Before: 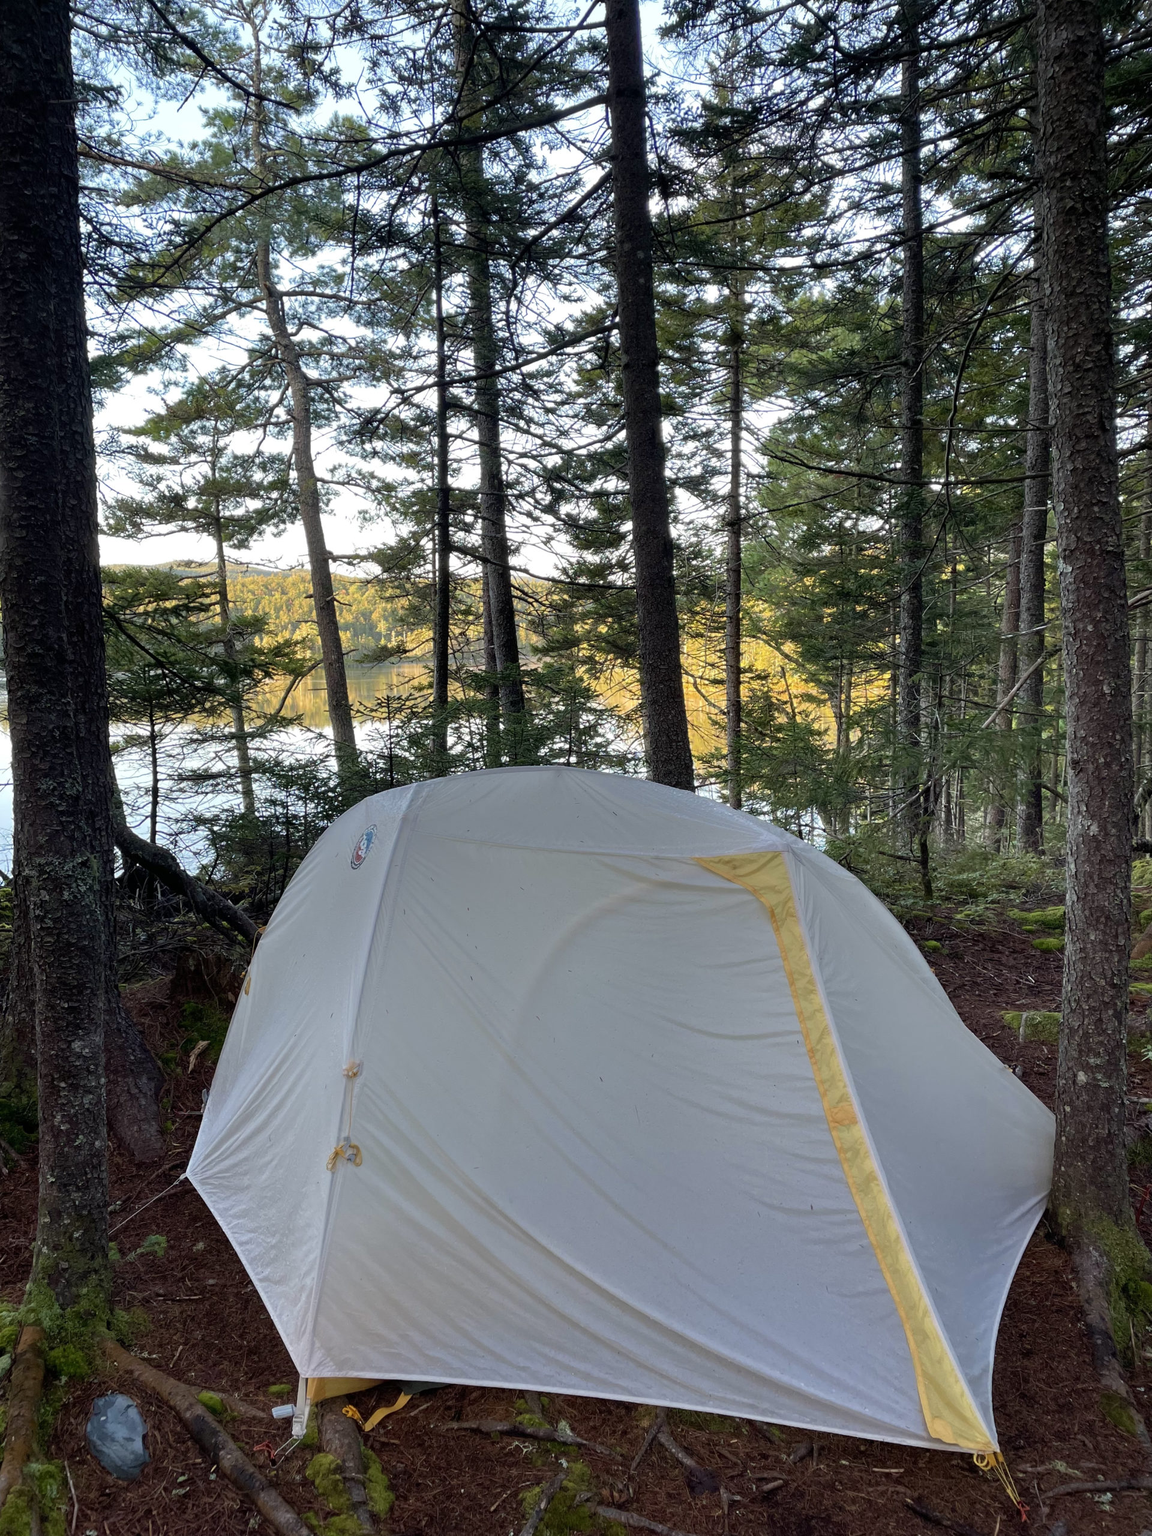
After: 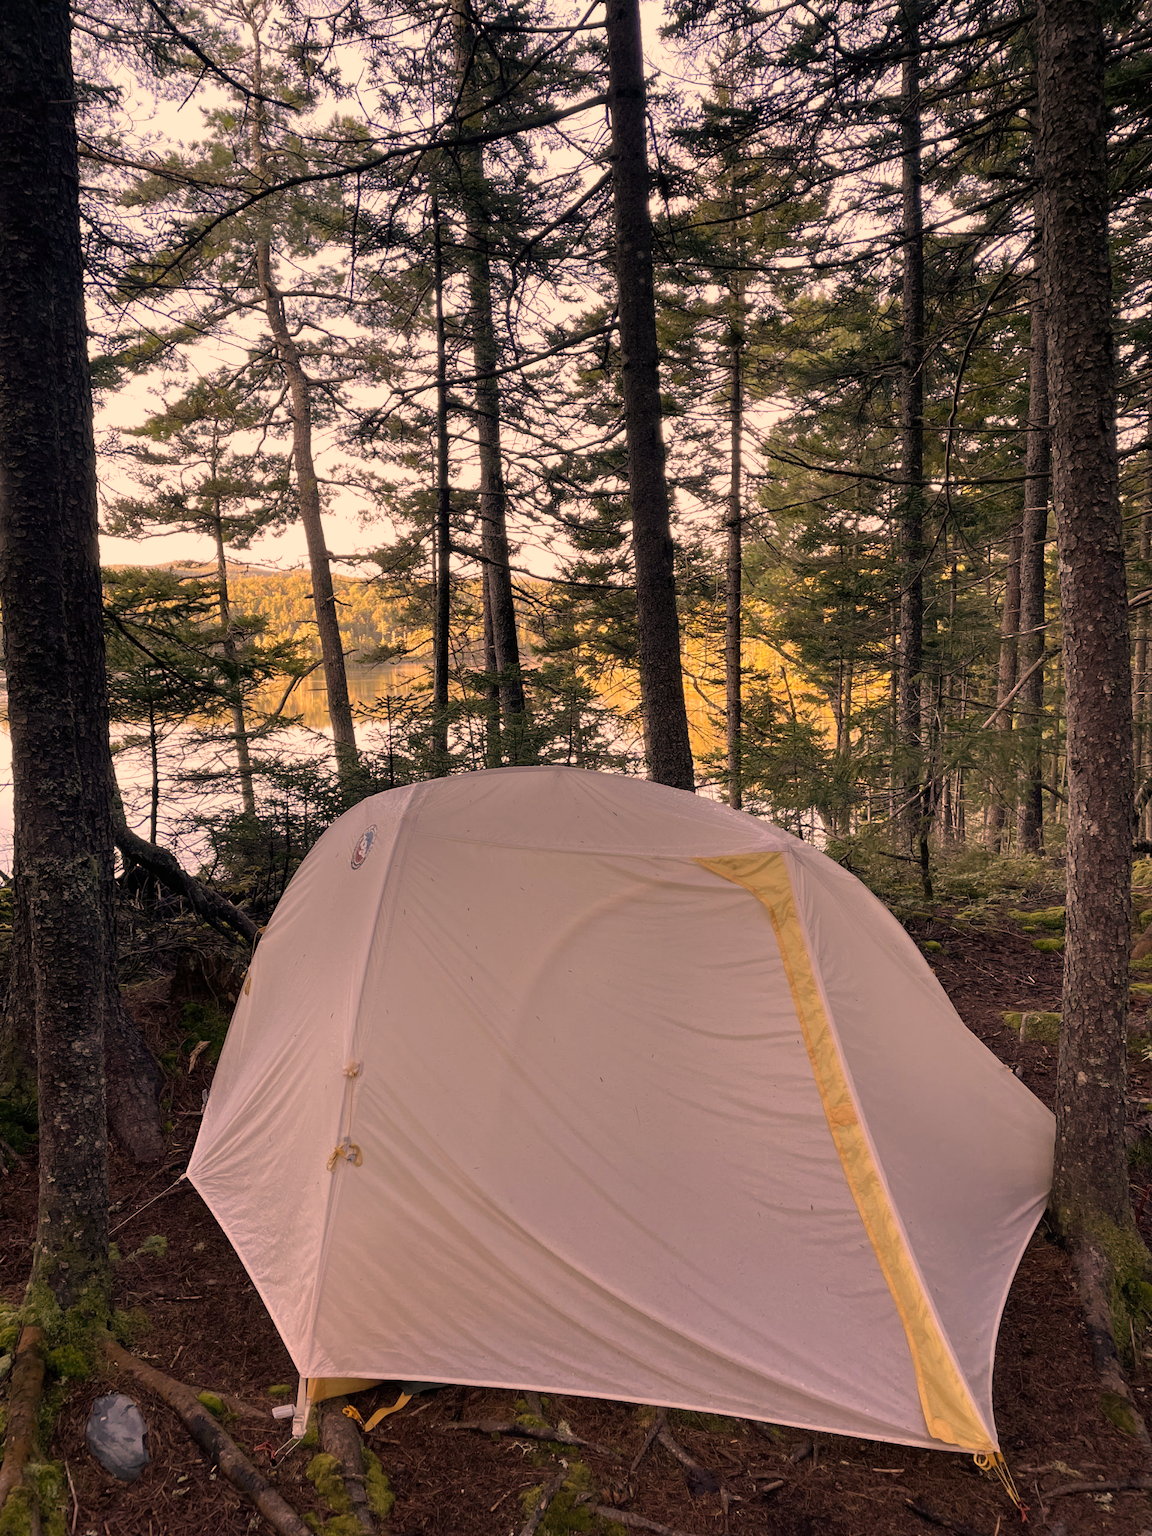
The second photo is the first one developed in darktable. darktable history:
color correction: highlights a* 39.44, highlights b* 39.57, saturation 0.687
